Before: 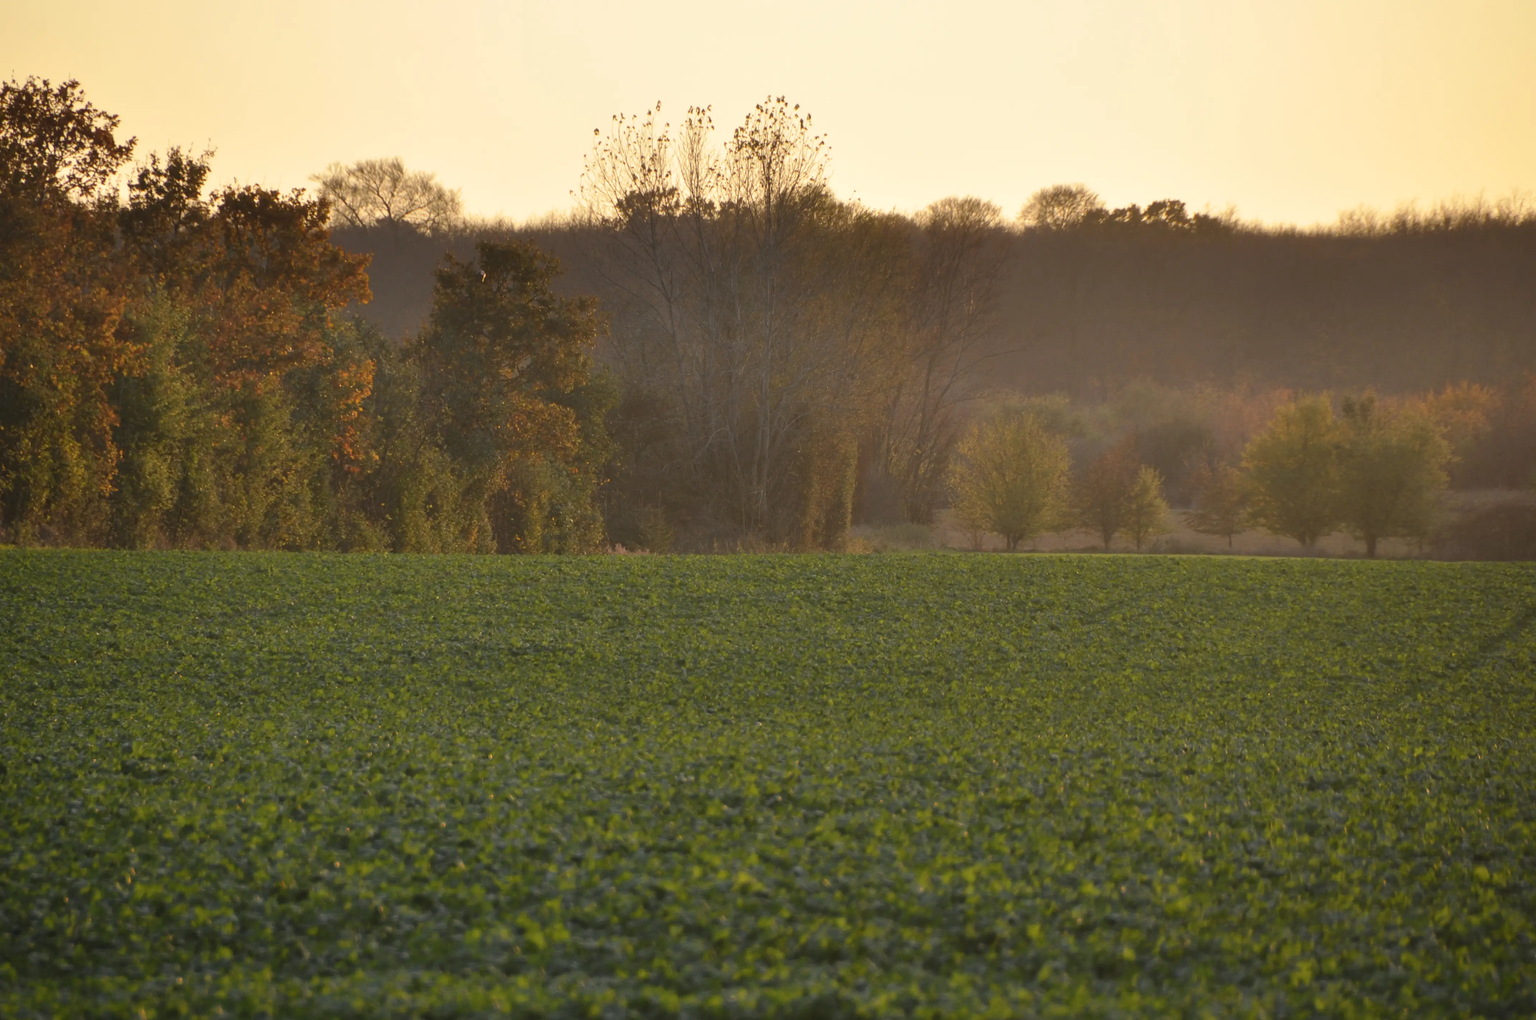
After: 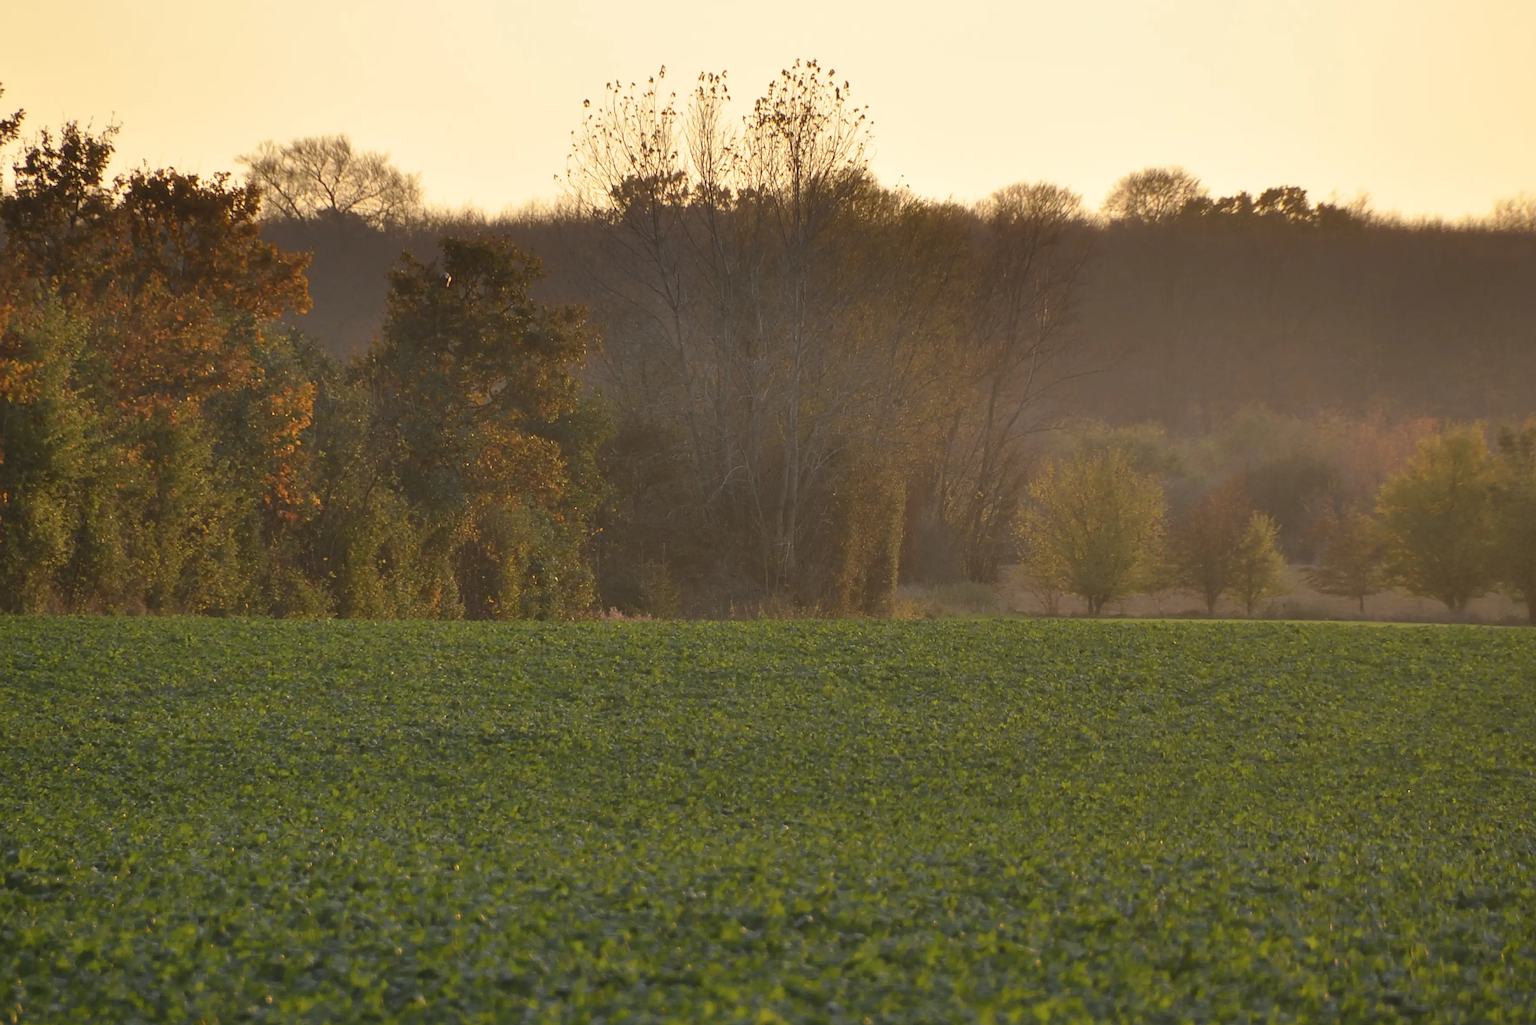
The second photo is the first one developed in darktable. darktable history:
sharpen: on, module defaults
crop and rotate: left 7.635%, top 4.687%, right 10.601%, bottom 13.142%
